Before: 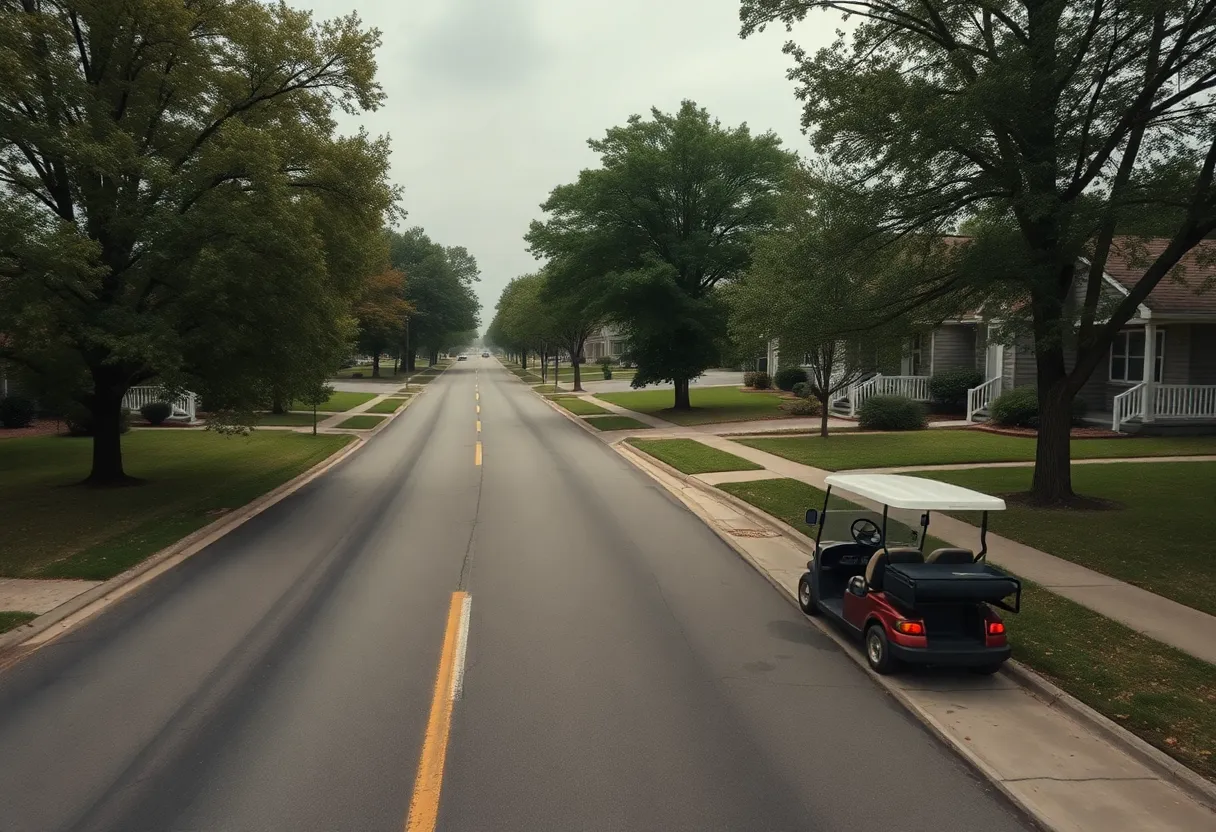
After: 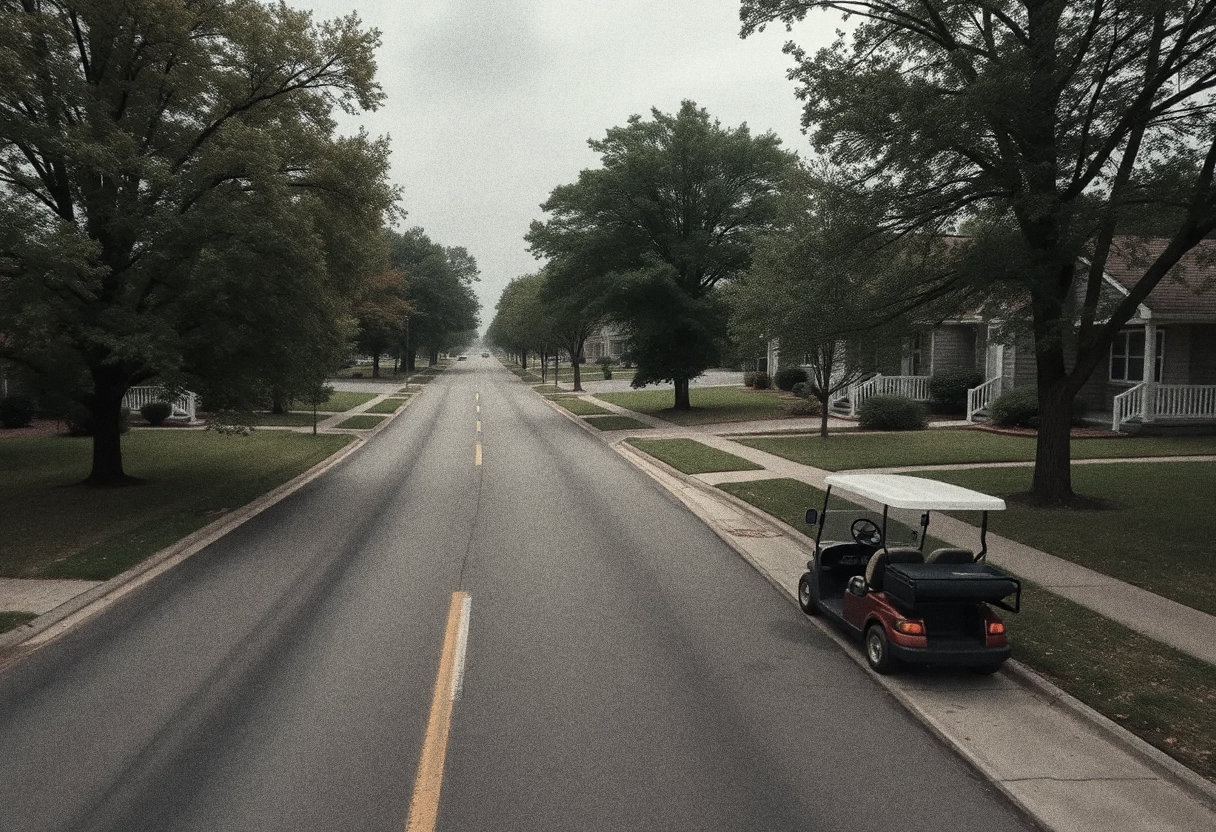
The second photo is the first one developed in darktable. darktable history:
grain: coarseness 0.09 ISO, strength 40%
color zones: curves: ch1 [(0, 0.292) (0.001, 0.292) (0.2, 0.264) (0.4, 0.248) (0.6, 0.248) (0.8, 0.264) (0.999, 0.292) (1, 0.292)]
